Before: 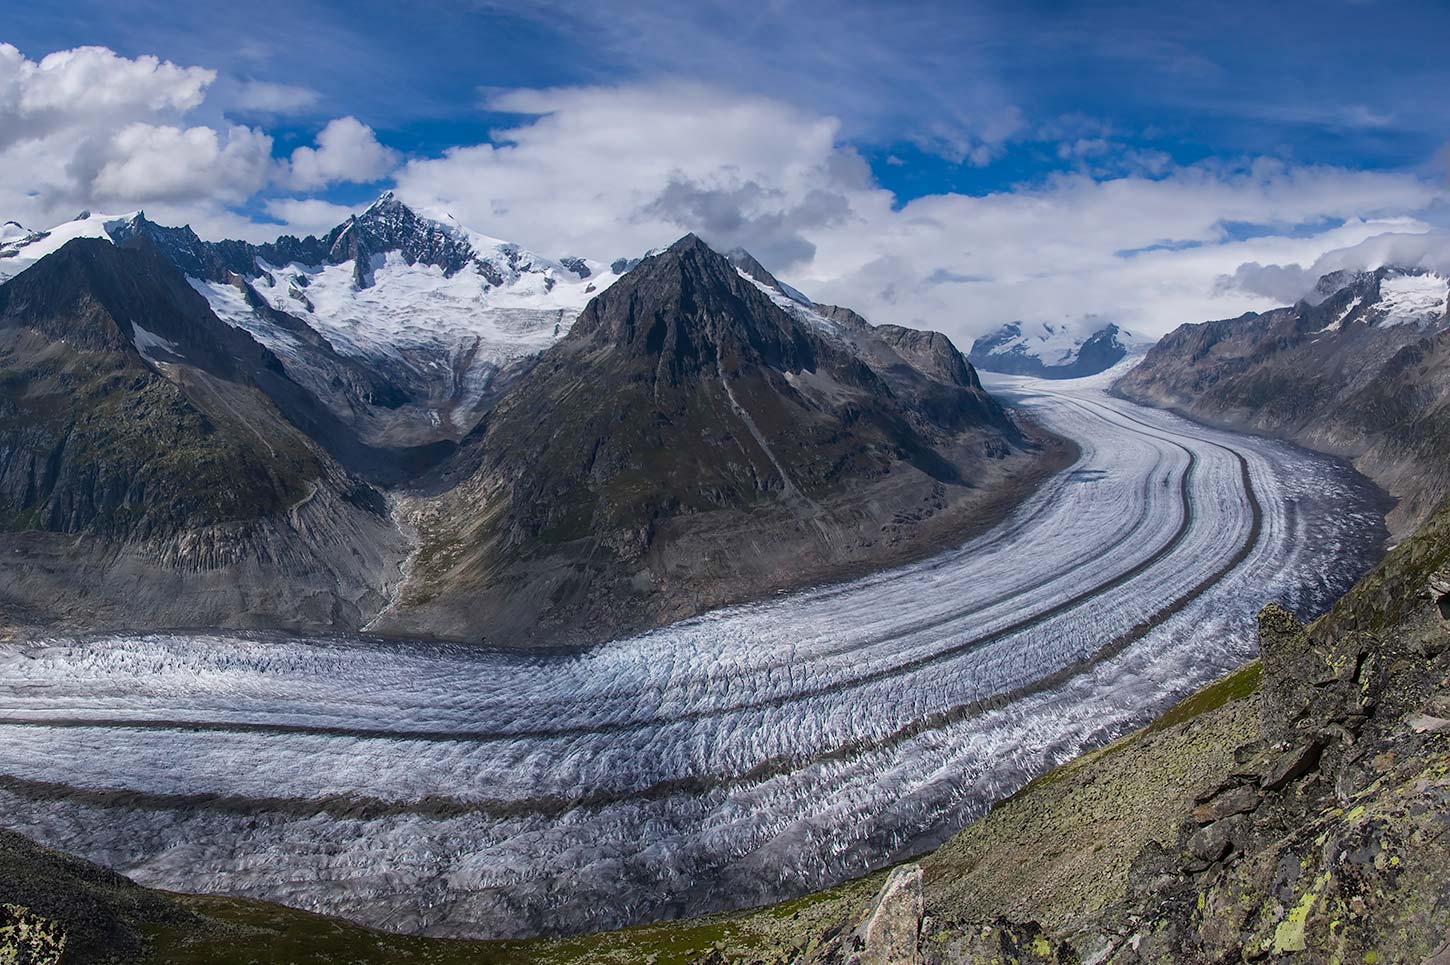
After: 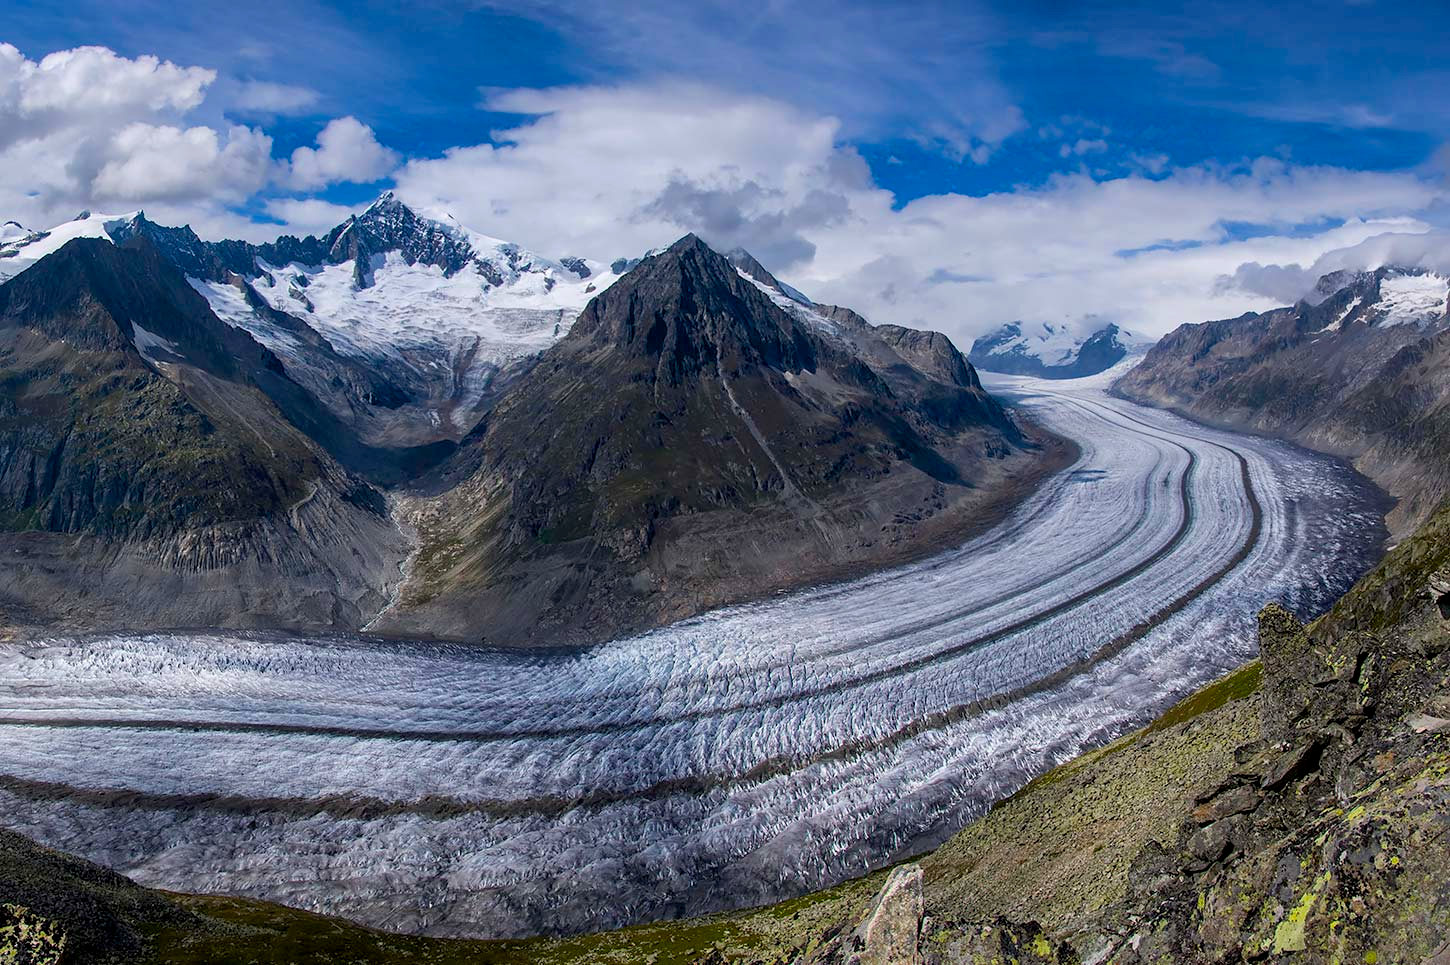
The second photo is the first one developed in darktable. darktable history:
exposure: black level correction 0.007, exposure 0.093 EV, compensate highlight preservation false
color balance rgb: perceptual saturation grading › global saturation 20%, global vibrance 10%
